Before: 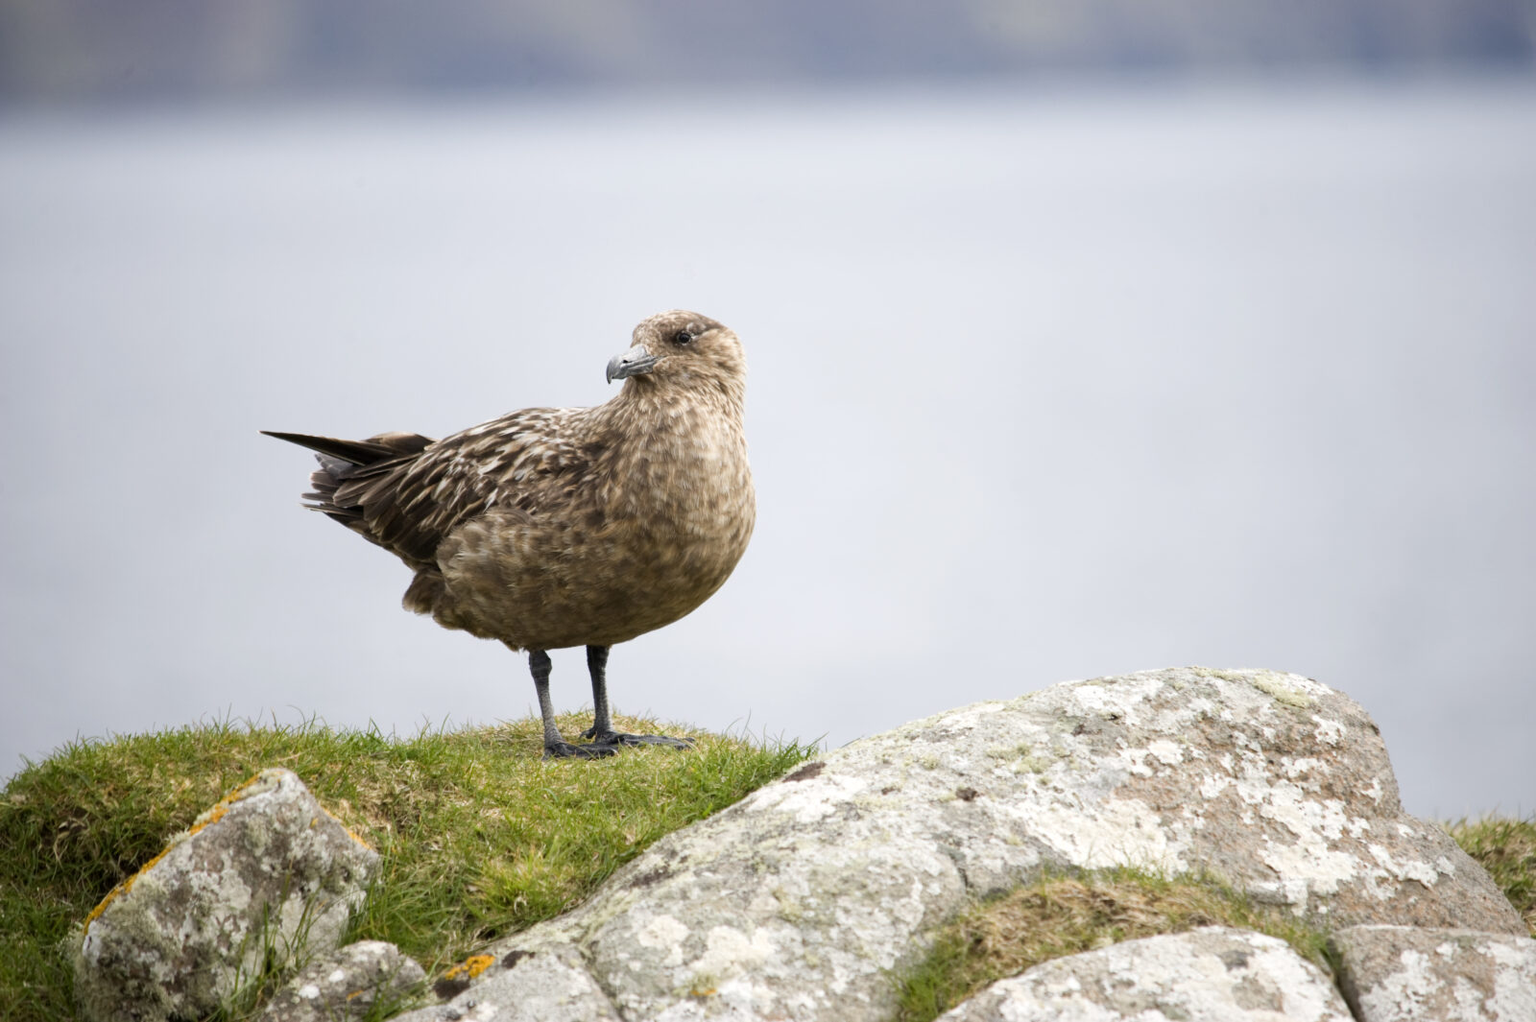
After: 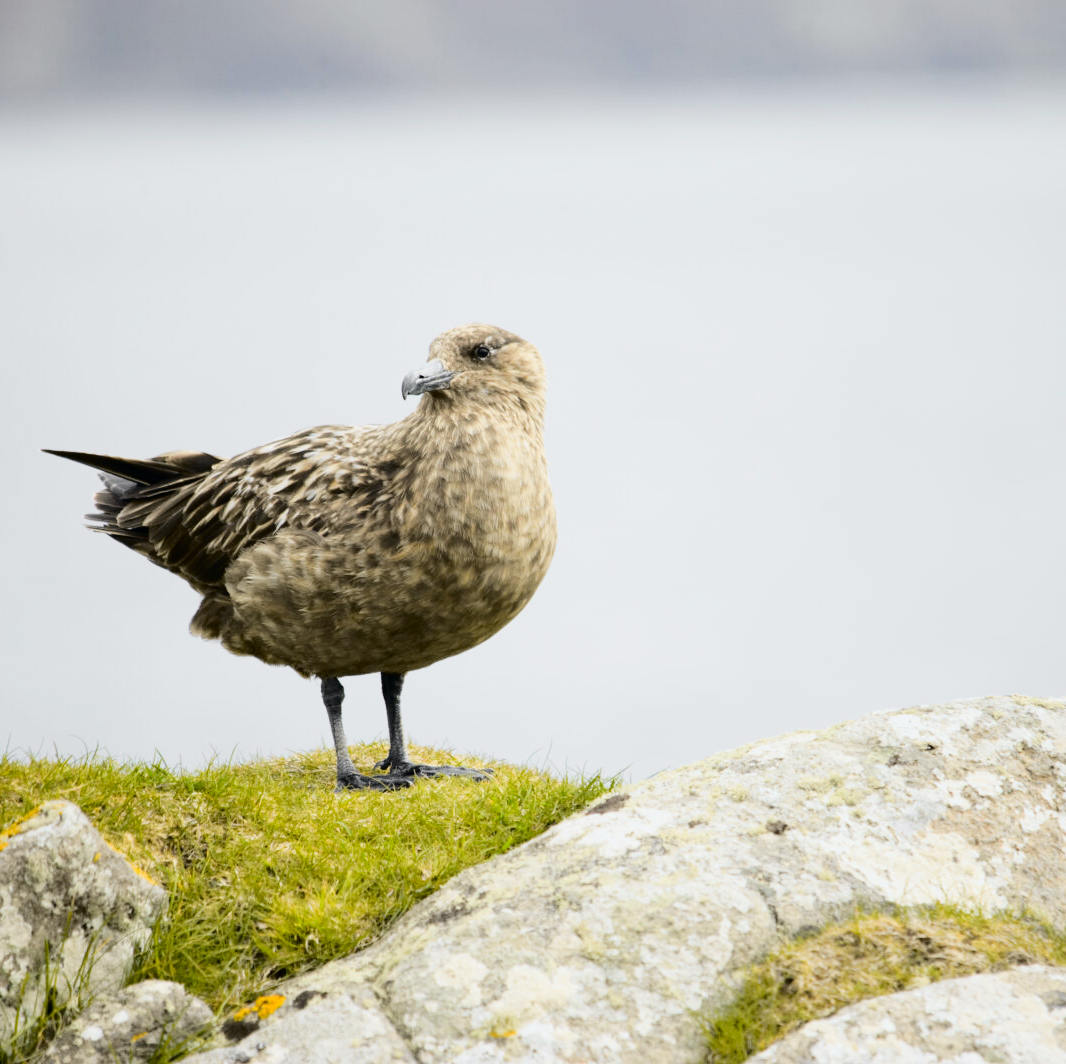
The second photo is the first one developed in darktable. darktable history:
crop and rotate: left 14.385%, right 18.948%
tone curve: curves: ch0 [(0, 0) (0.11, 0.061) (0.256, 0.259) (0.398, 0.494) (0.498, 0.611) (0.65, 0.757) (0.835, 0.883) (1, 0.961)]; ch1 [(0, 0) (0.346, 0.307) (0.408, 0.369) (0.453, 0.457) (0.482, 0.479) (0.502, 0.498) (0.521, 0.51) (0.553, 0.554) (0.618, 0.65) (0.693, 0.727) (1, 1)]; ch2 [(0, 0) (0.366, 0.337) (0.434, 0.46) (0.485, 0.494) (0.5, 0.494) (0.511, 0.508) (0.537, 0.55) (0.579, 0.599) (0.621, 0.693) (1, 1)], color space Lab, independent channels, preserve colors none
